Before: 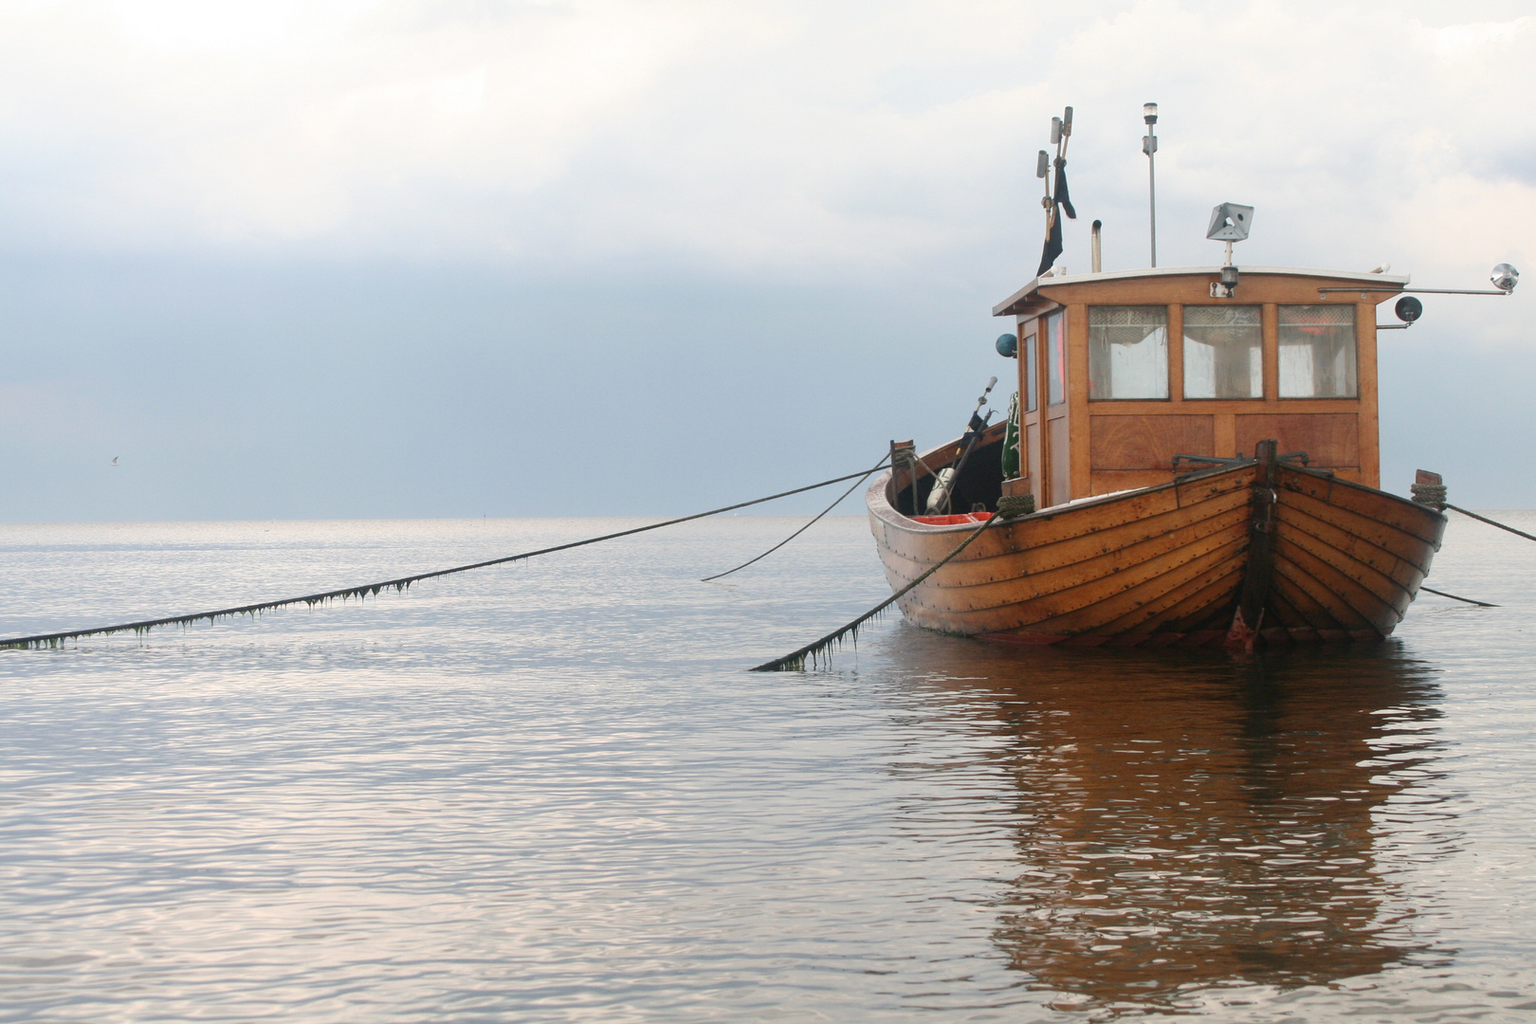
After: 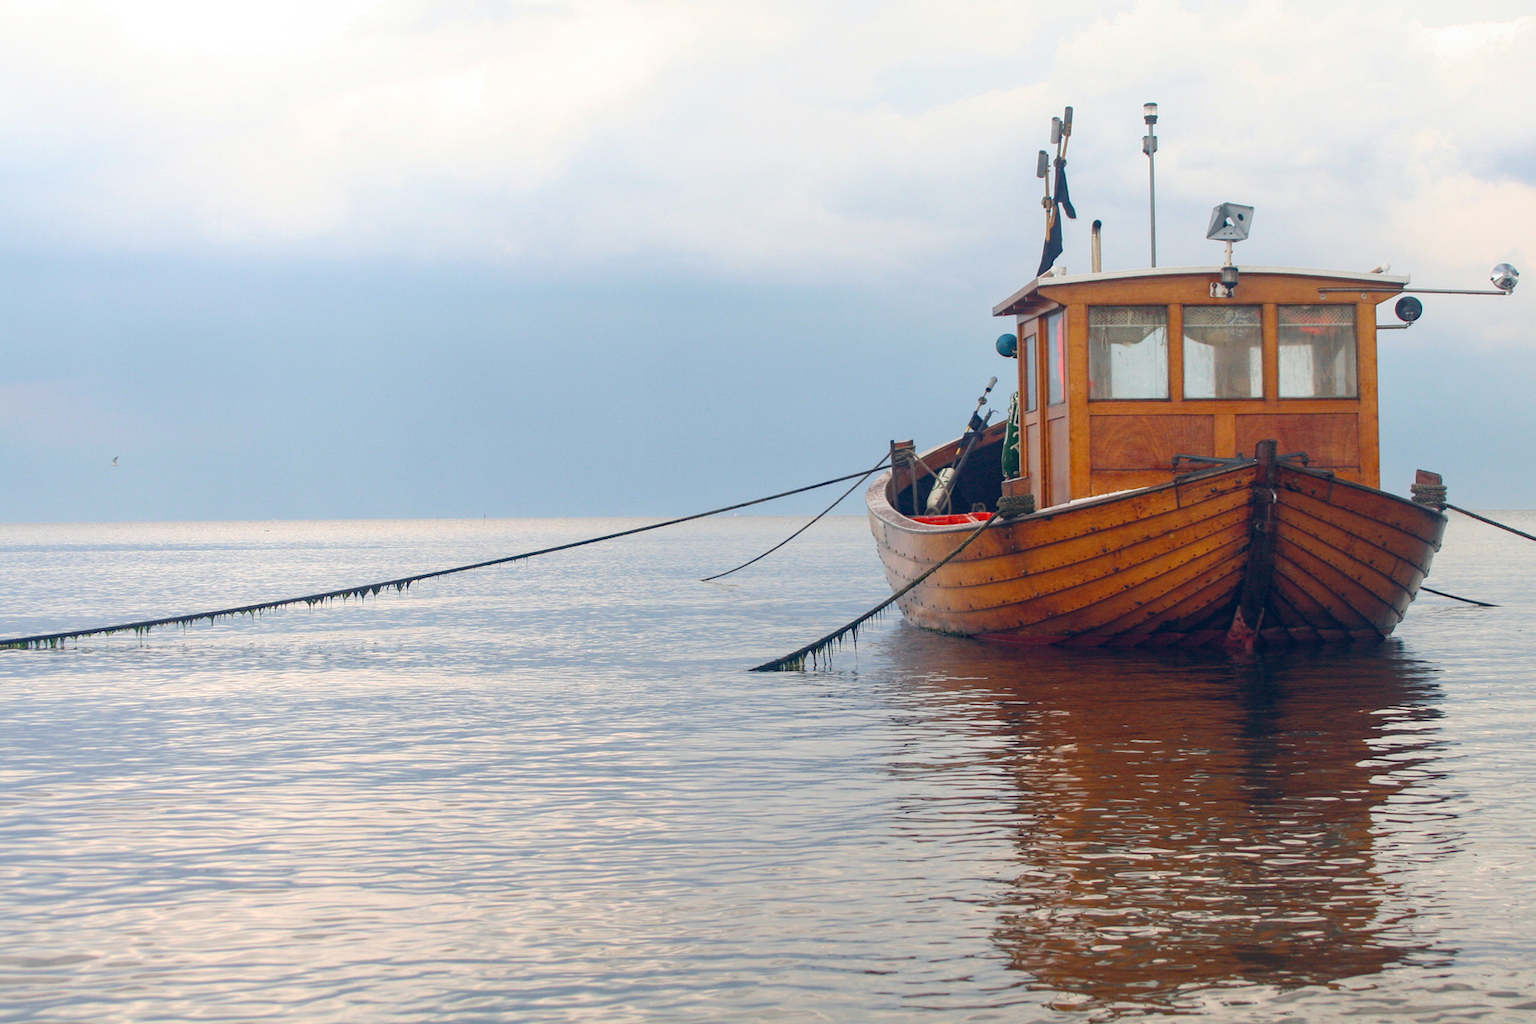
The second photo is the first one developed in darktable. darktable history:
haze removal: compatibility mode true, adaptive false
local contrast: detail 110%
color balance rgb: shadows lift › chroma 3.107%, shadows lift › hue 278.7°, global offset › chroma 0.139%, global offset › hue 253.89°, perceptual saturation grading › global saturation 30.008%, global vibrance 20%
